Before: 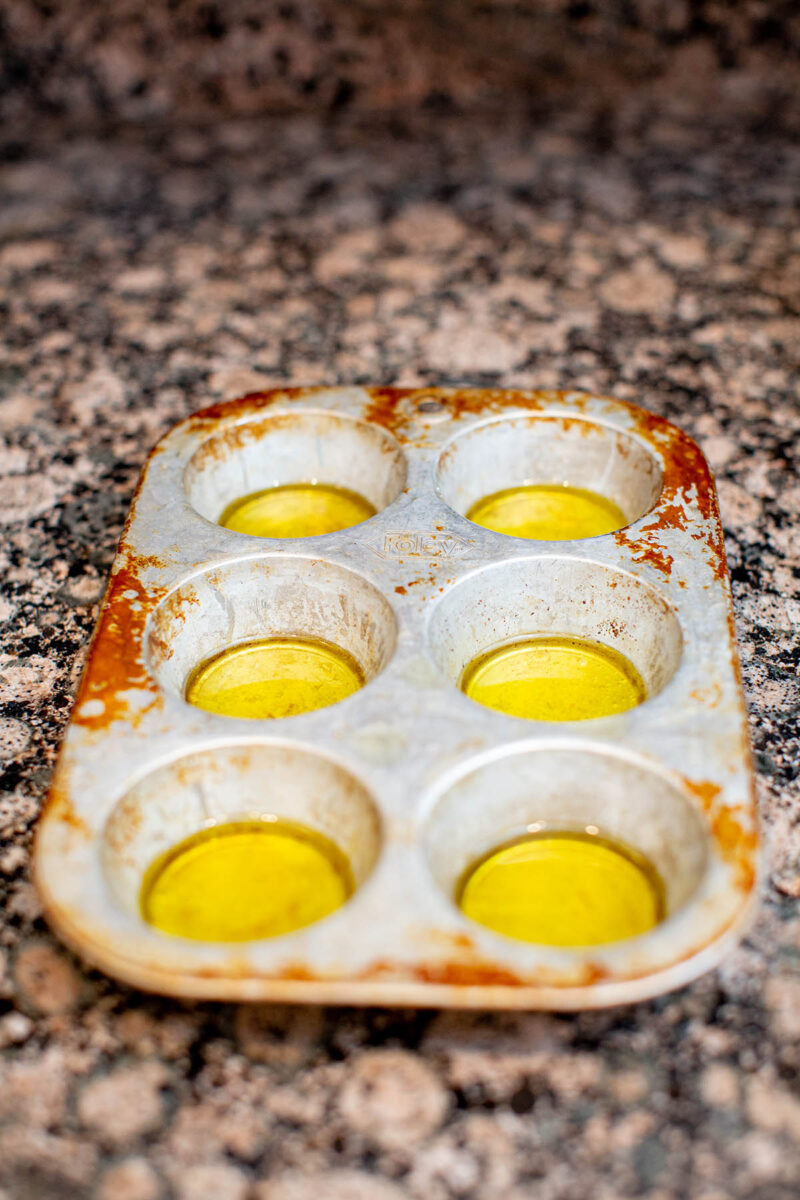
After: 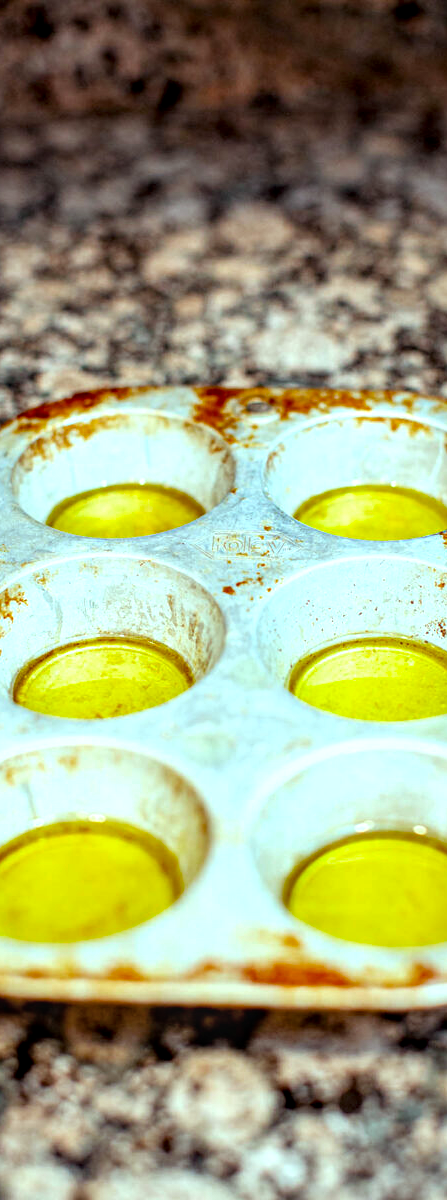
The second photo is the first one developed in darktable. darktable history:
crop: left 21.553%, right 22.569%
color balance rgb: highlights gain › chroma 4.073%, highlights gain › hue 199.64°, perceptual saturation grading › global saturation 9.913%, saturation formula JzAzBz (2021)
local contrast: detail 130%
tone equalizer: -8 EV -0.418 EV, -7 EV -0.396 EV, -6 EV -0.371 EV, -5 EV -0.185 EV, -3 EV 0.255 EV, -2 EV 0.326 EV, -1 EV 0.375 EV, +0 EV 0.398 EV
